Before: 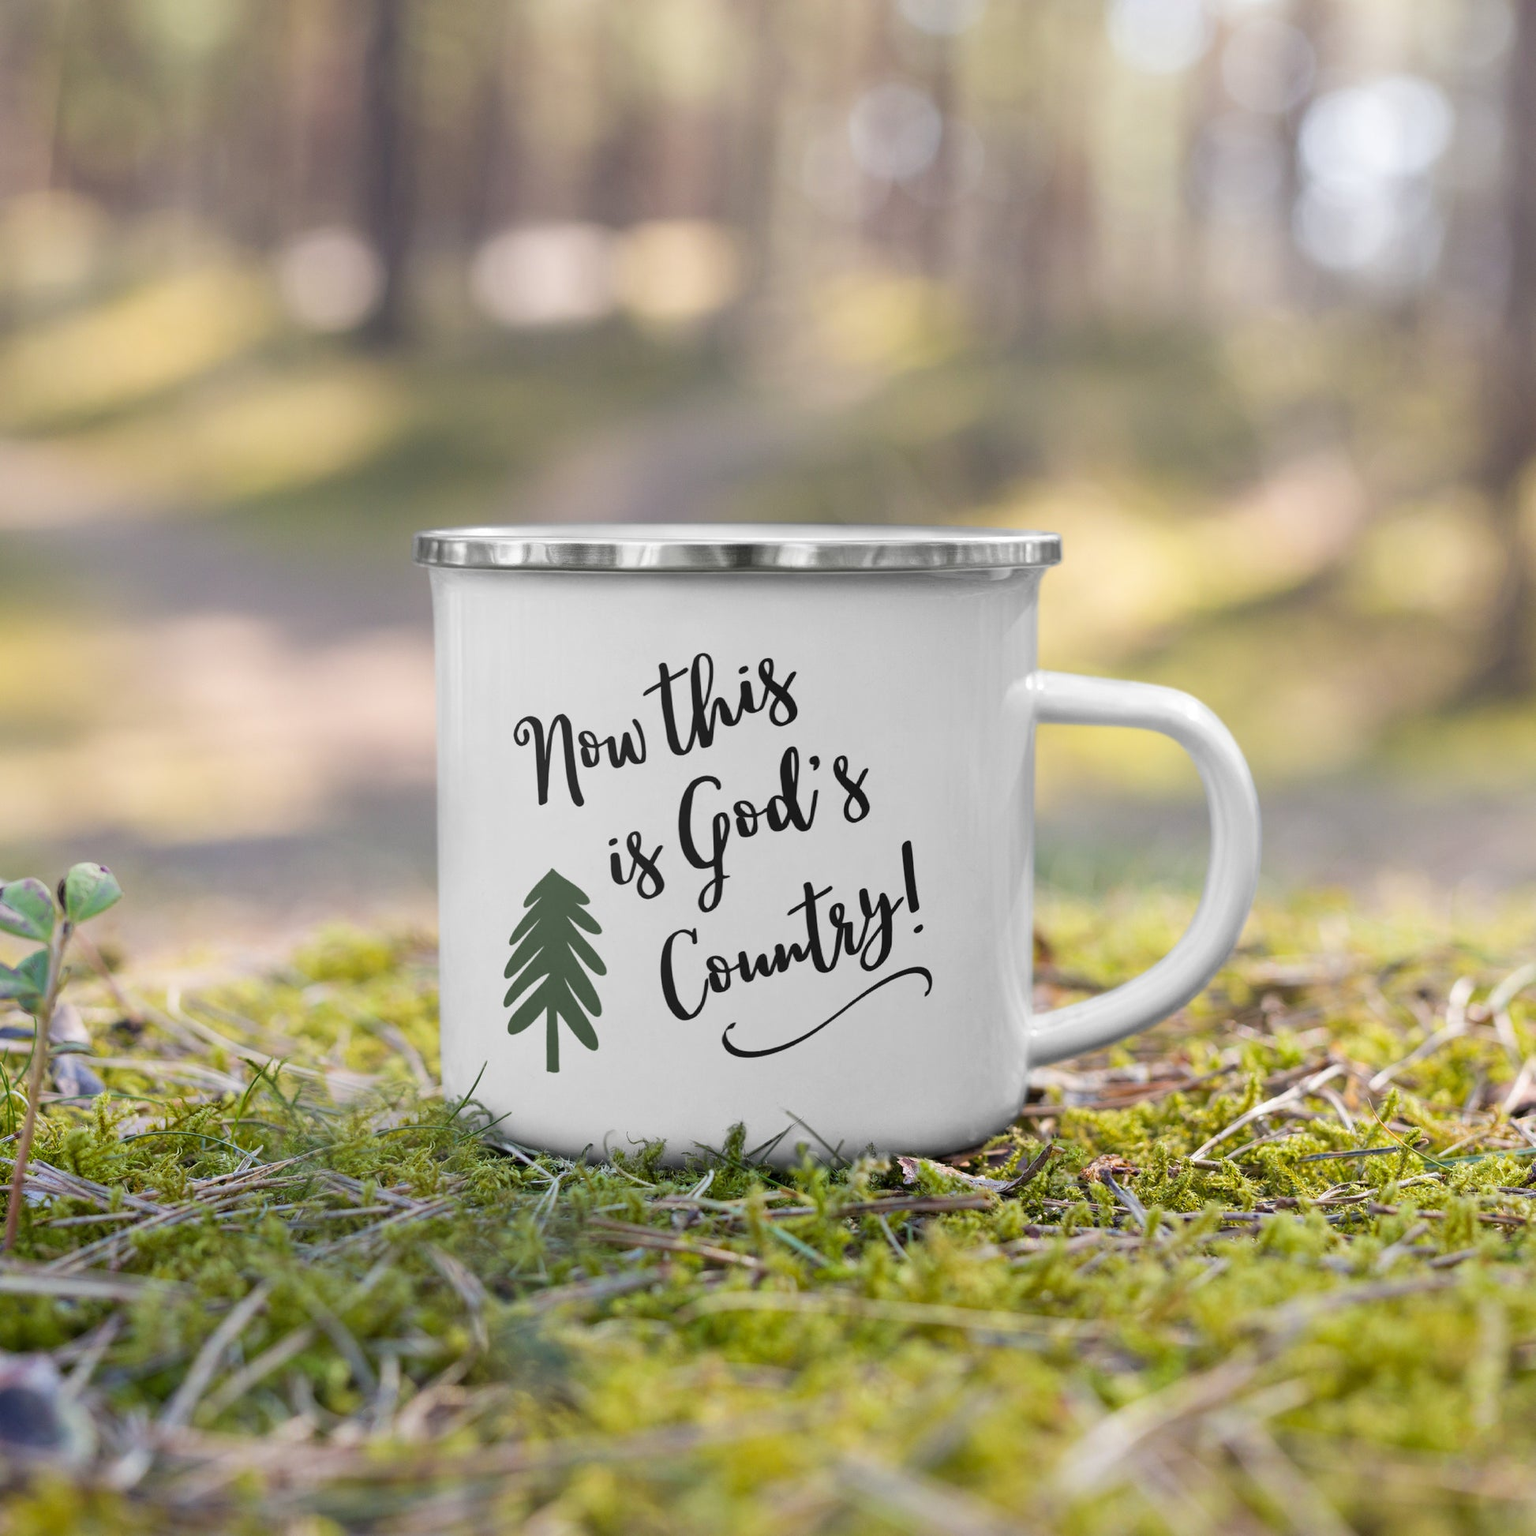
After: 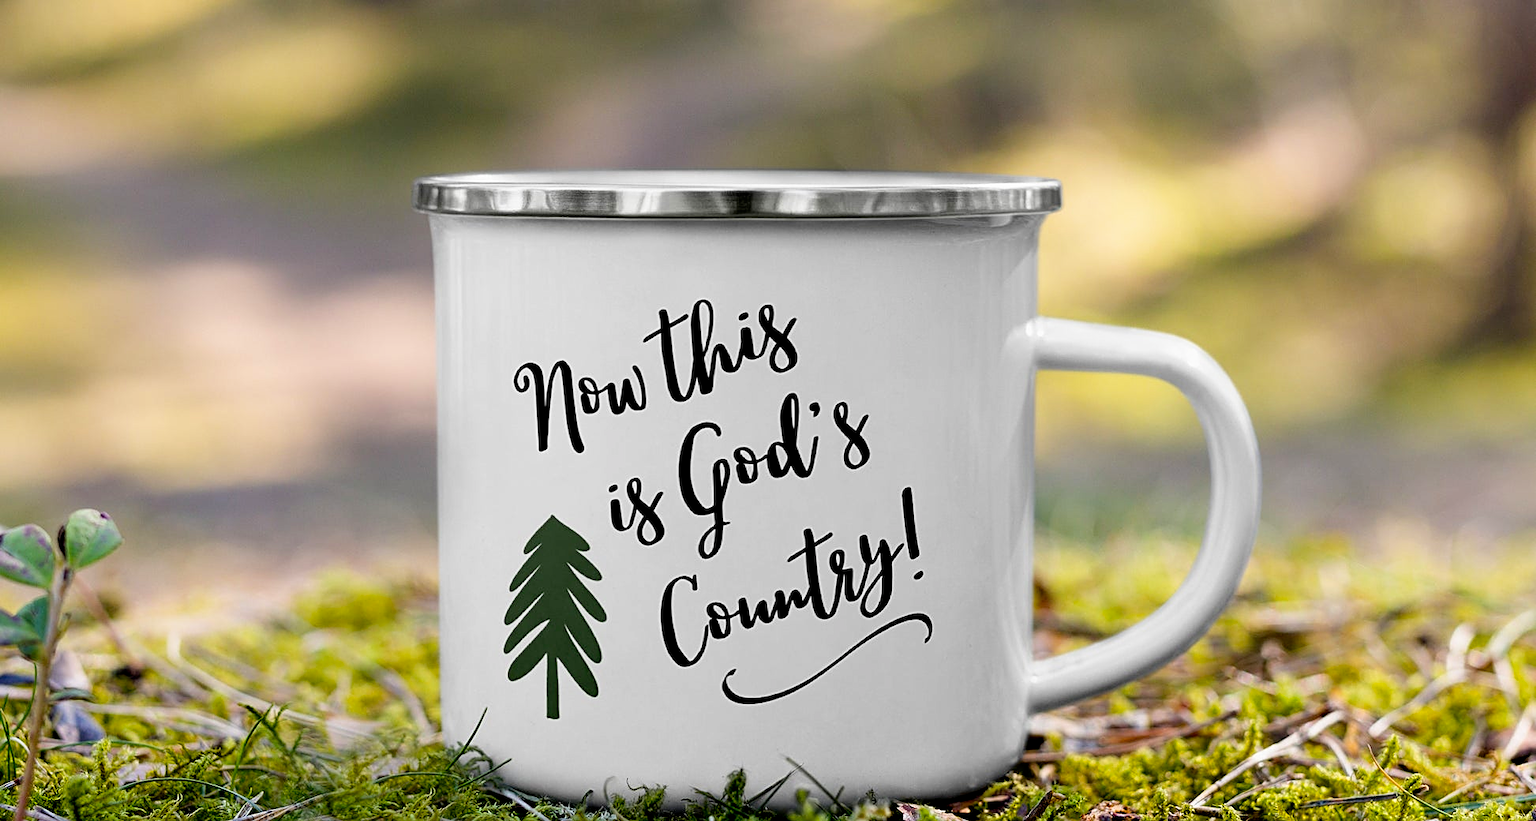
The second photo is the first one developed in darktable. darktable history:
crop and rotate: top 23.043%, bottom 23.437%
exposure: black level correction 0.029, exposure -0.073 EV, compensate highlight preservation false
sharpen: on, module defaults
tone curve: curves: ch0 [(0, 0) (0.003, 0) (0.011, 0.001) (0.025, 0.003) (0.044, 0.006) (0.069, 0.009) (0.1, 0.013) (0.136, 0.032) (0.177, 0.067) (0.224, 0.121) (0.277, 0.185) (0.335, 0.255) (0.399, 0.333) (0.468, 0.417) (0.543, 0.508) (0.623, 0.606) (0.709, 0.71) (0.801, 0.819) (0.898, 0.926) (1, 1)], preserve colors none
